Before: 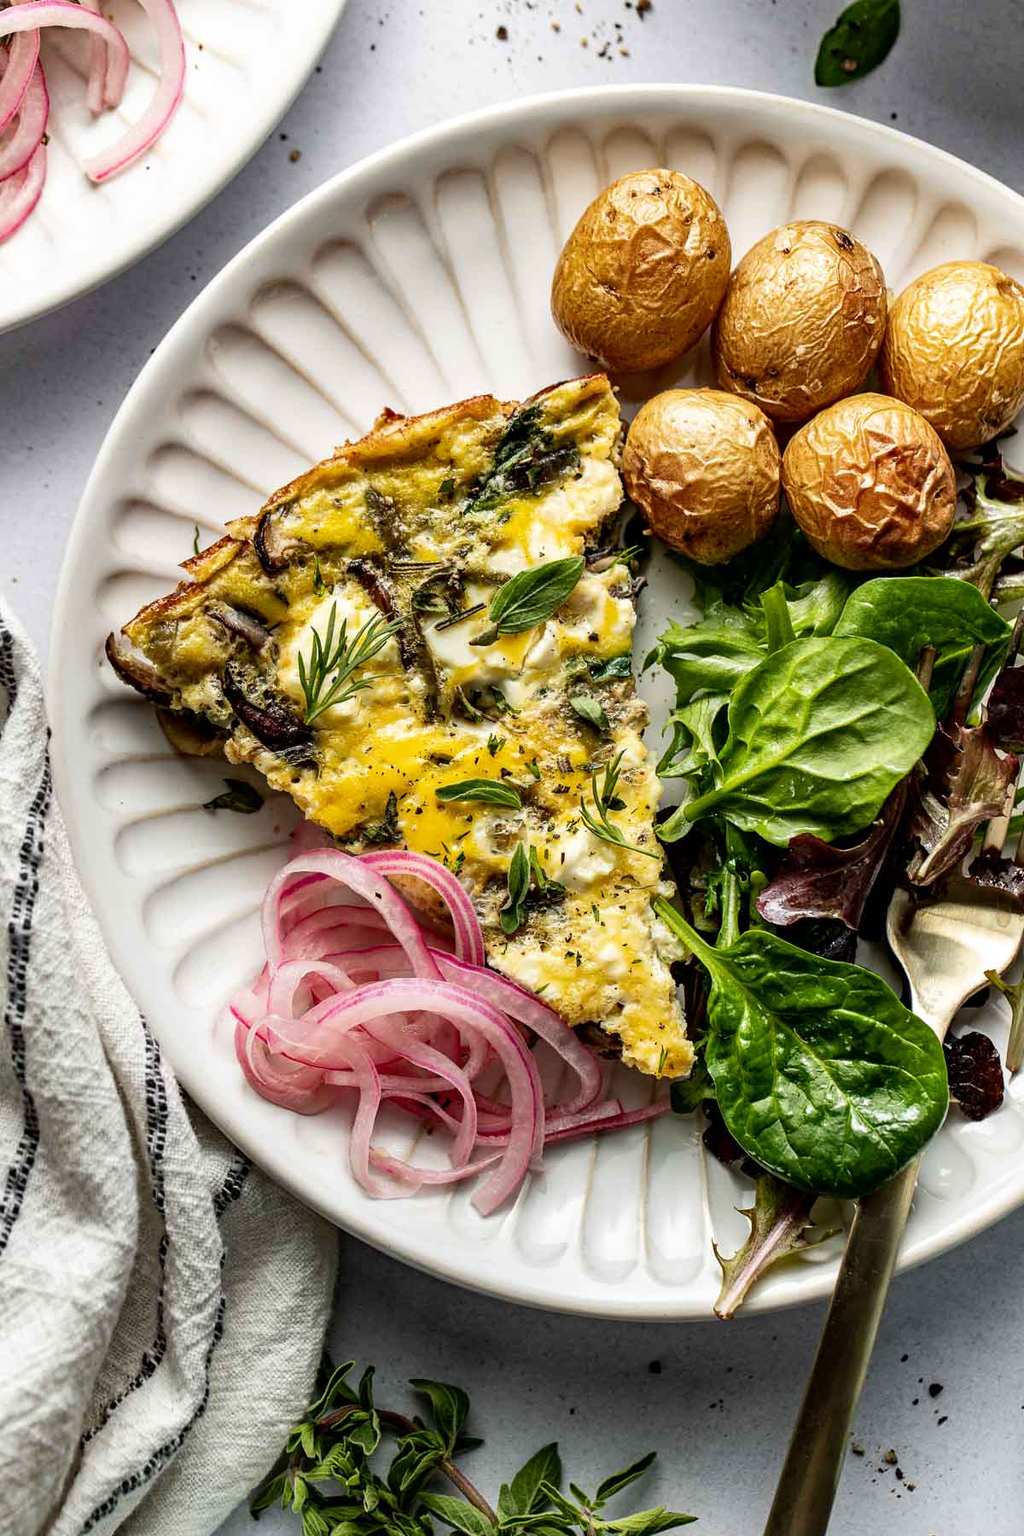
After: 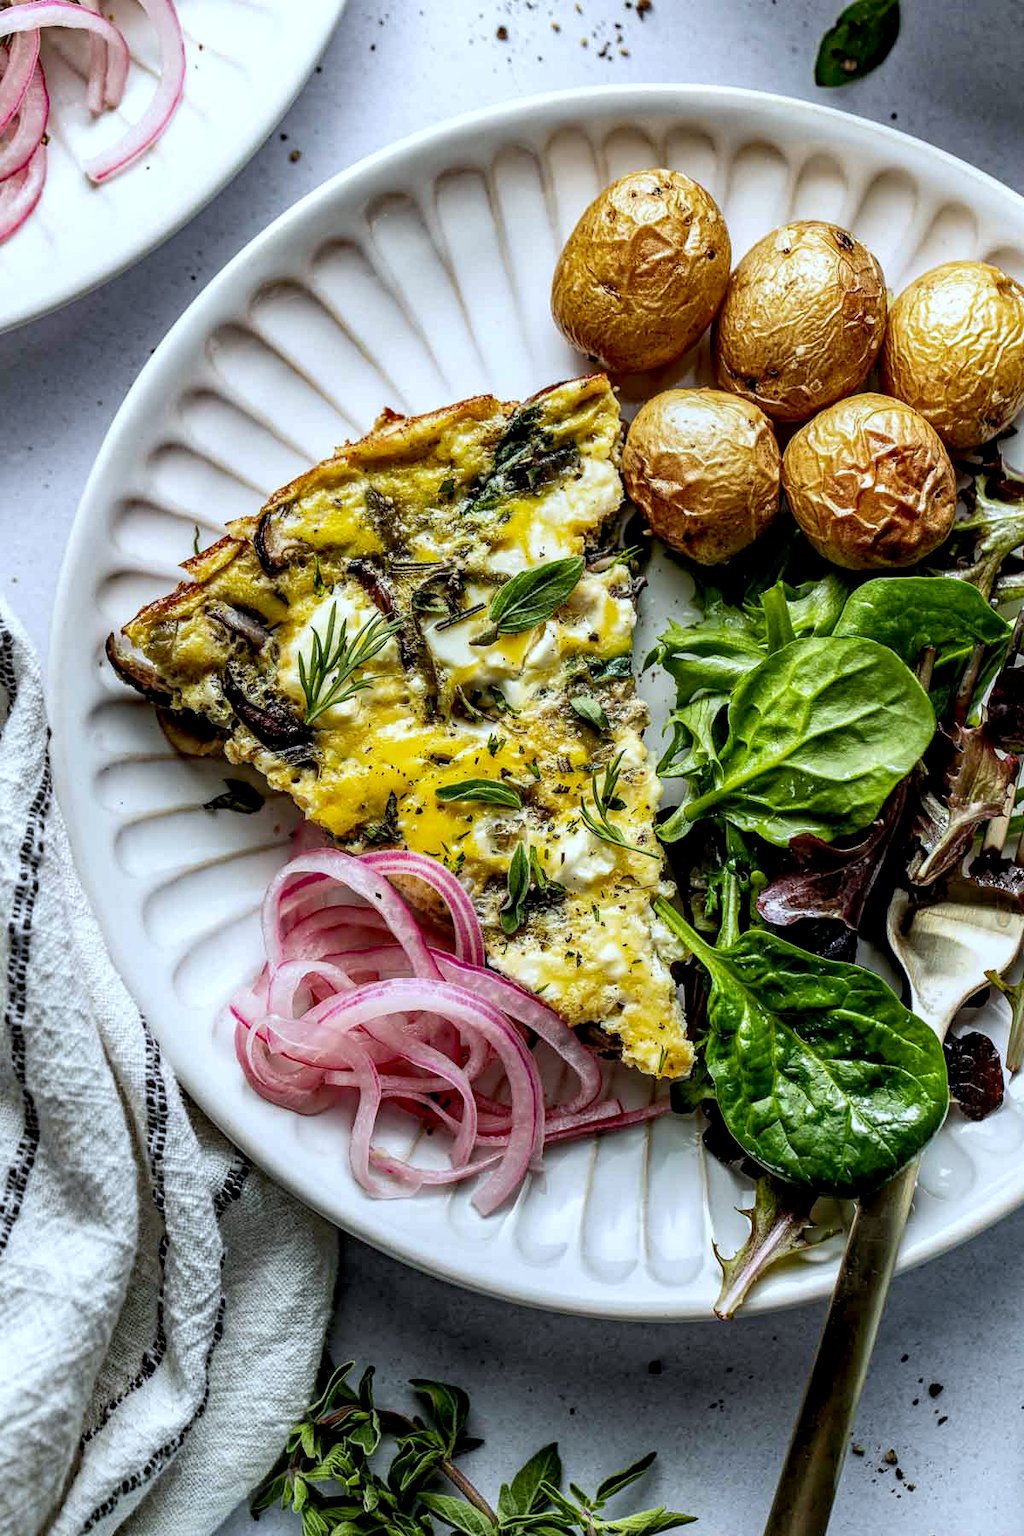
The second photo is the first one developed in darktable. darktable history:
white balance: red 0.924, blue 1.095
local contrast: on, module defaults
exposure: black level correction 0.005, exposure 0.014 EV, compensate highlight preservation false
